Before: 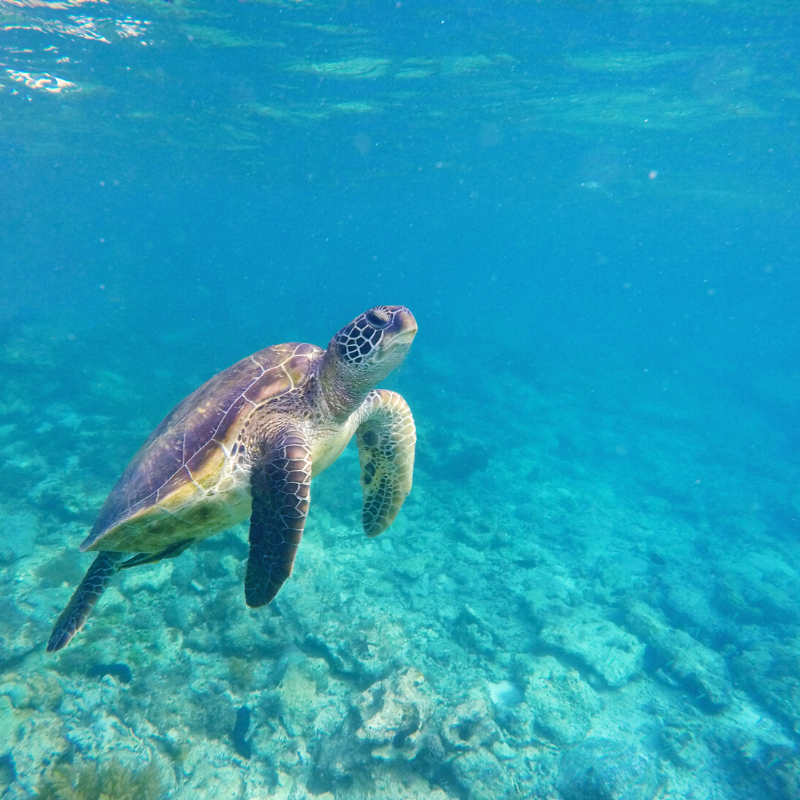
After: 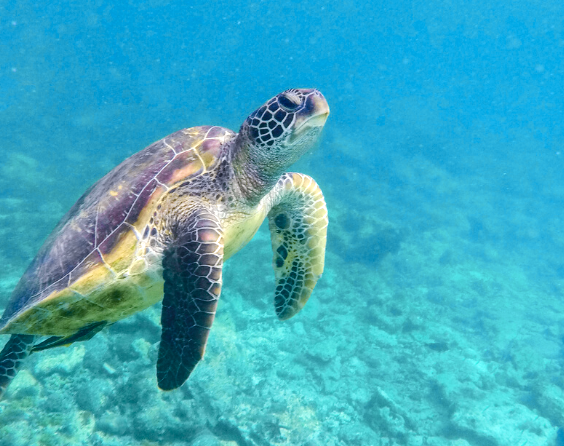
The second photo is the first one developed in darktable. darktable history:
crop: left 11.09%, top 27.217%, right 18.302%, bottom 16.961%
contrast brightness saturation: saturation 0.097
tone curve: curves: ch0 [(0, 0.024) (0.049, 0.038) (0.176, 0.162) (0.33, 0.331) (0.432, 0.475) (0.601, 0.665) (0.843, 0.876) (1, 1)]; ch1 [(0, 0) (0.339, 0.358) (0.445, 0.439) (0.476, 0.47) (0.504, 0.504) (0.53, 0.511) (0.557, 0.558) (0.627, 0.635) (0.728, 0.746) (1, 1)]; ch2 [(0, 0) (0.327, 0.324) (0.417, 0.44) (0.46, 0.453) (0.502, 0.504) (0.526, 0.52) (0.54, 0.564) (0.606, 0.626) (0.76, 0.75) (1, 1)], color space Lab, independent channels, preserve colors none
local contrast: on, module defaults
